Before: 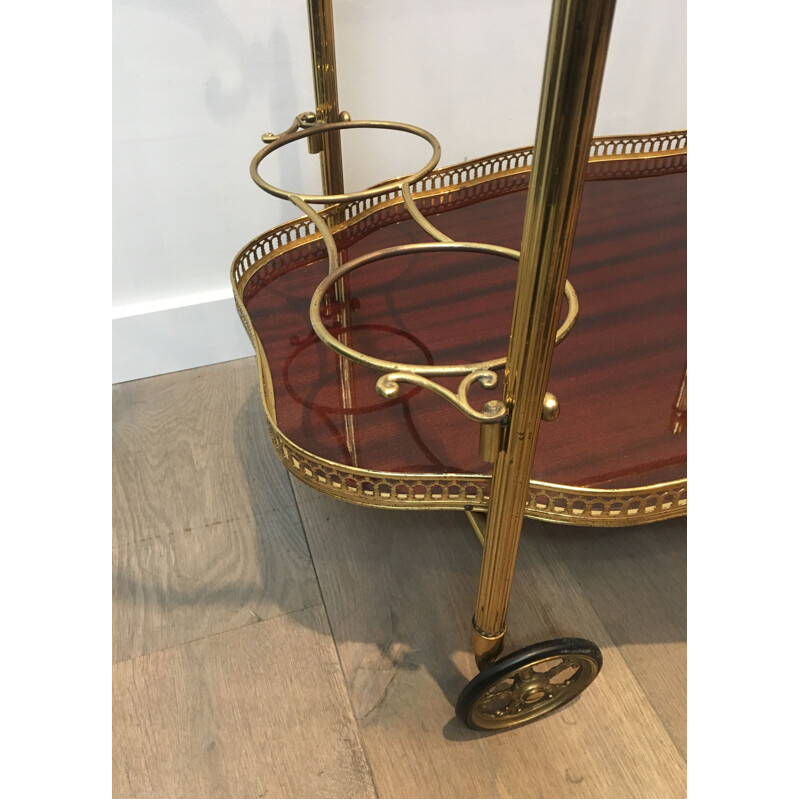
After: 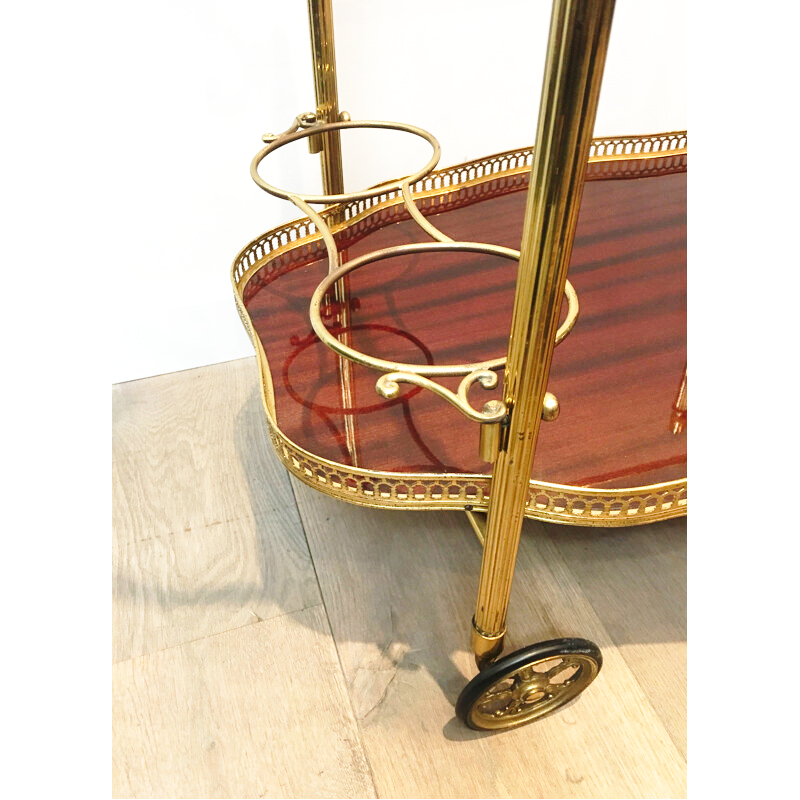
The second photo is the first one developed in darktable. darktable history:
exposure: black level correction 0, exposure 0.5 EV, compensate exposure bias true, compensate highlight preservation false
base curve: curves: ch0 [(0, 0) (0.028, 0.03) (0.121, 0.232) (0.46, 0.748) (0.859, 0.968) (1, 1)], preserve colors none
